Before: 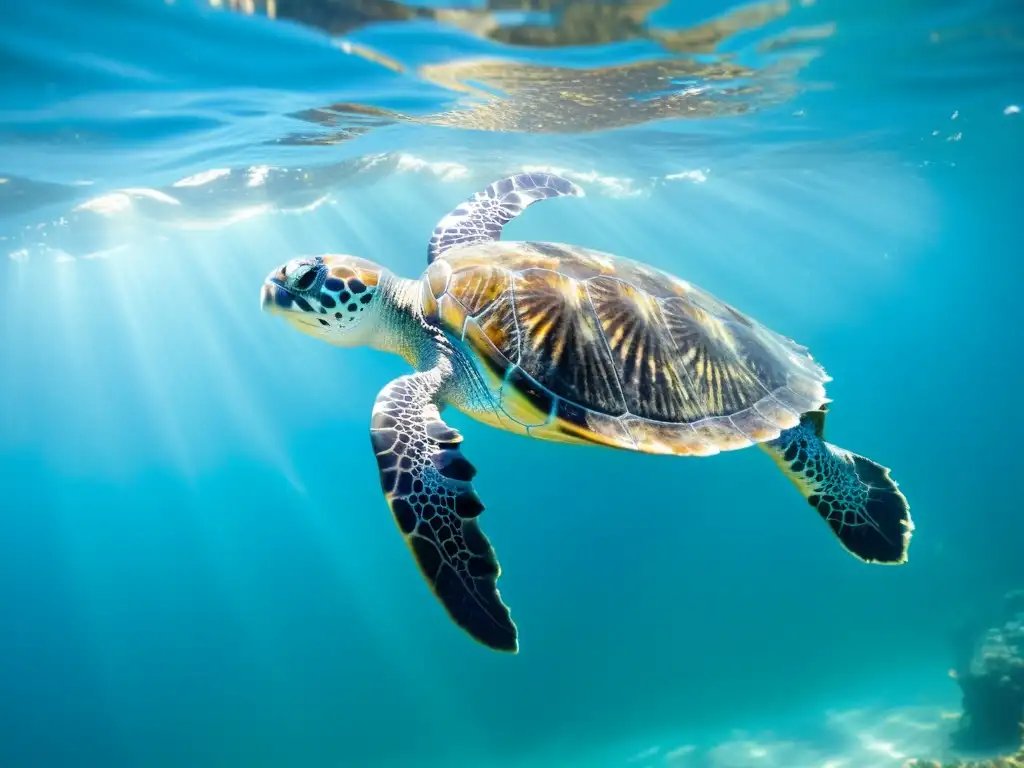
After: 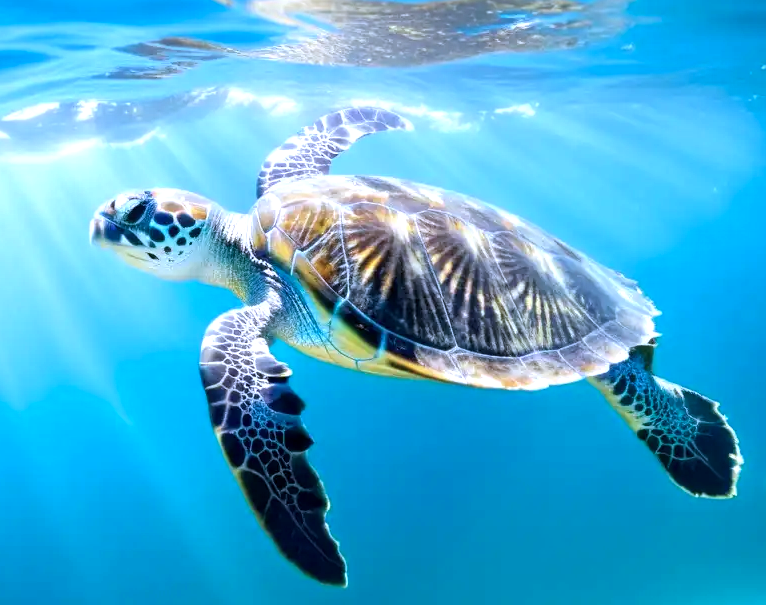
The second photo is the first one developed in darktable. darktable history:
color calibration: illuminant as shot in camera, x 0.379, y 0.396, temperature 4138.76 K
shadows and highlights: radius 44.78, white point adjustment 6.64, compress 79.65%, highlights color adjustment 78.42%, soften with gaussian
crop: left 16.768%, top 8.653%, right 8.362%, bottom 12.485%
local contrast: highlights 100%, shadows 100%, detail 120%, midtone range 0.2
